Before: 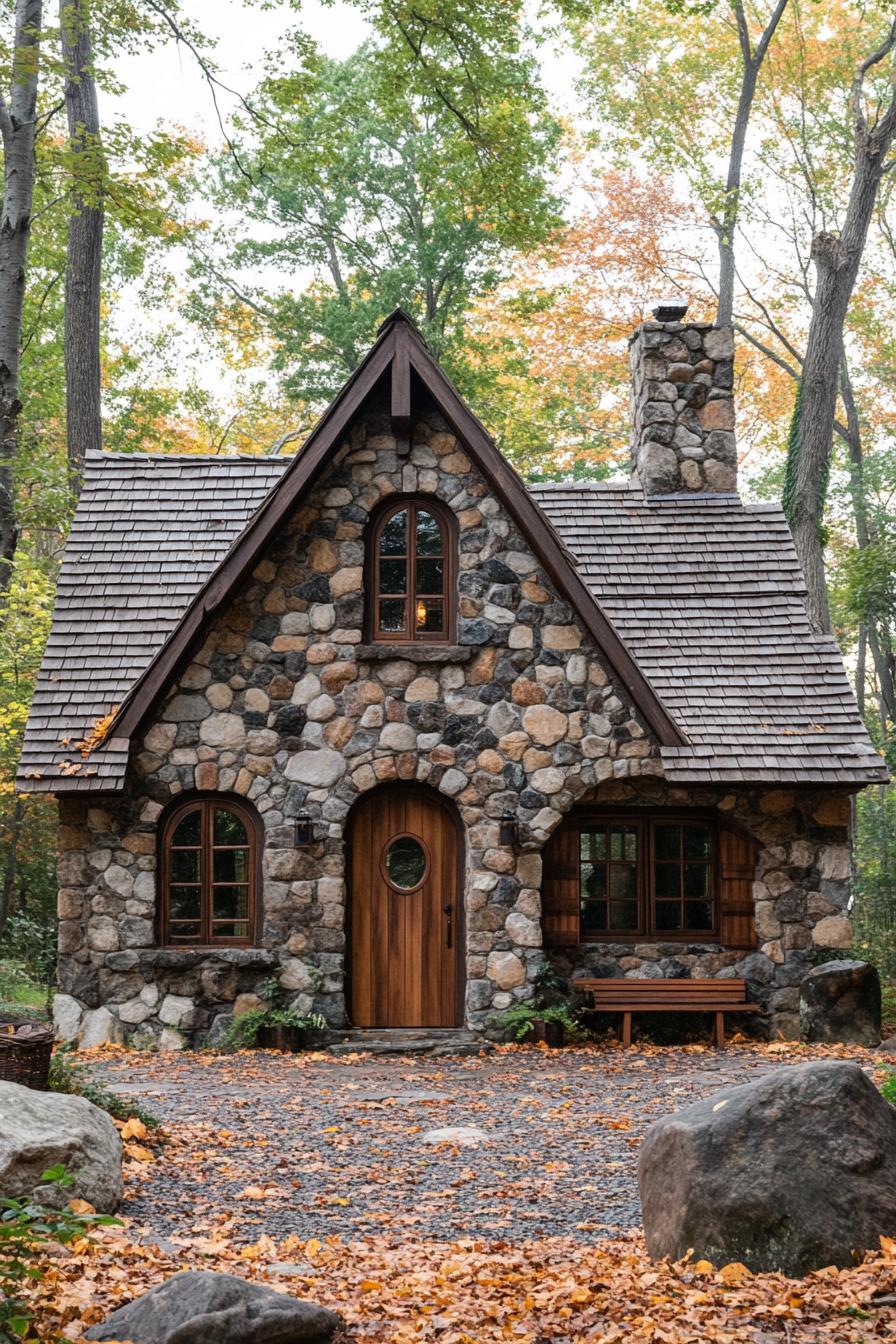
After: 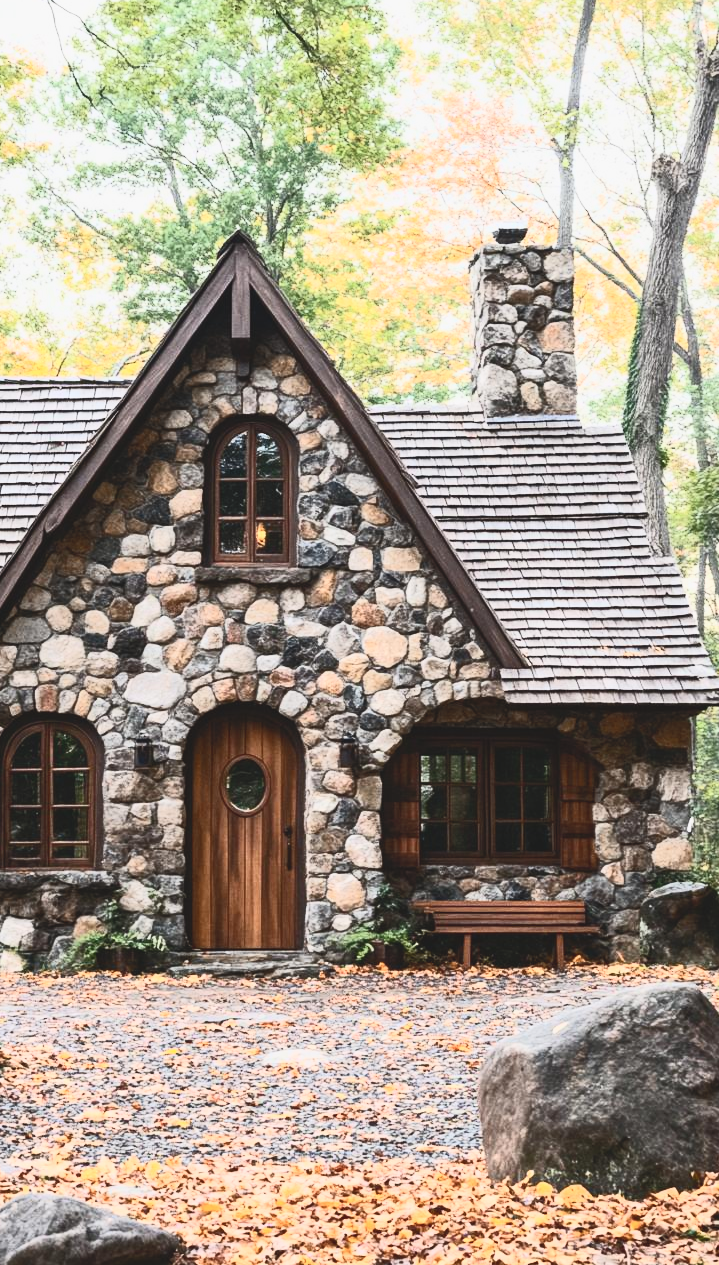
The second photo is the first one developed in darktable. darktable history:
crop and rotate: left 17.894%, top 5.874%, right 1.827%
tone curve: curves: ch0 [(0, 0.098) (0.262, 0.324) (0.421, 0.59) (0.54, 0.803) (0.725, 0.922) (0.99, 0.974)], color space Lab, independent channels, preserve colors none
